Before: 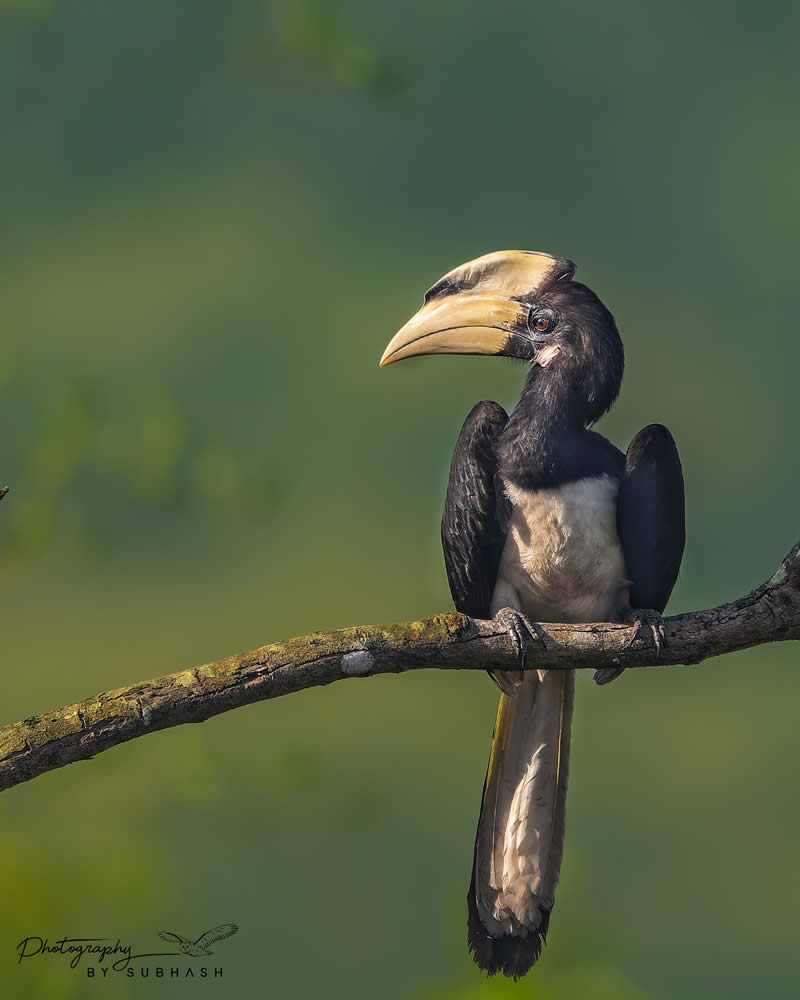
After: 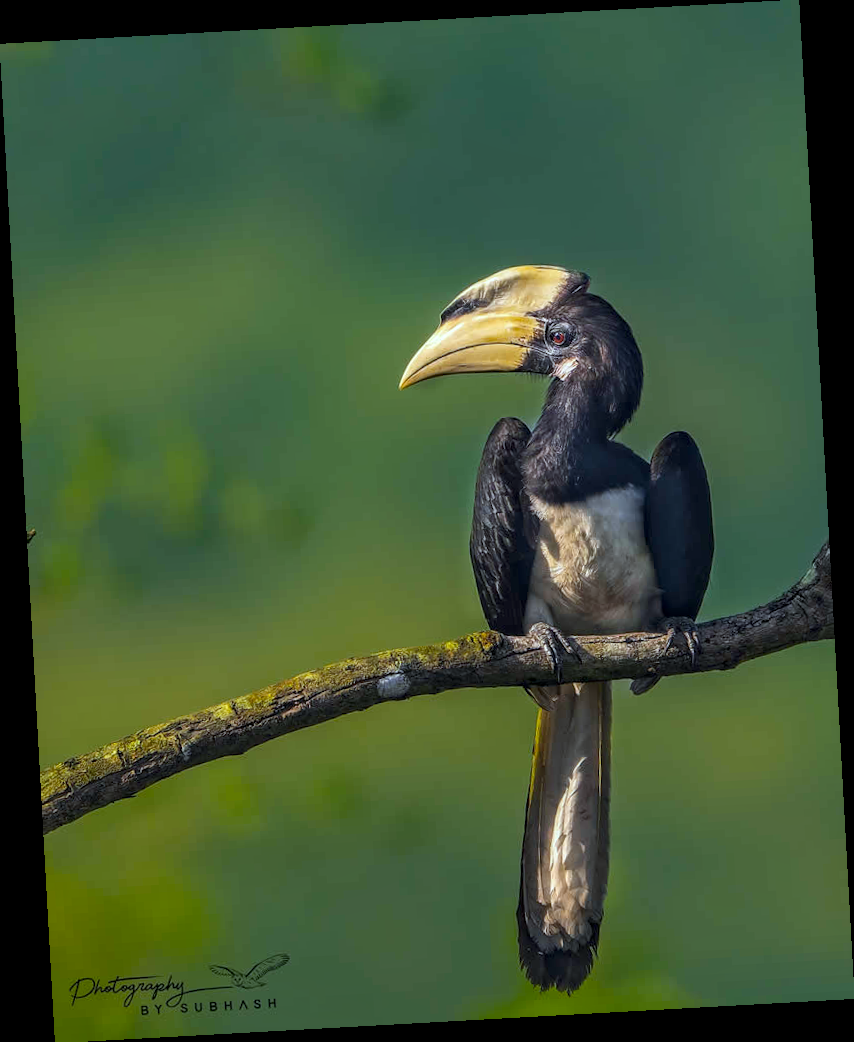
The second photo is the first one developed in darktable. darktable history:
local contrast: highlights 55%, shadows 52%, detail 130%, midtone range 0.452
color balance rgb: perceptual saturation grading › global saturation 25%, global vibrance 20%
white balance: red 0.925, blue 1.046
rotate and perspective: rotation -3.18°, automatic cropping off
